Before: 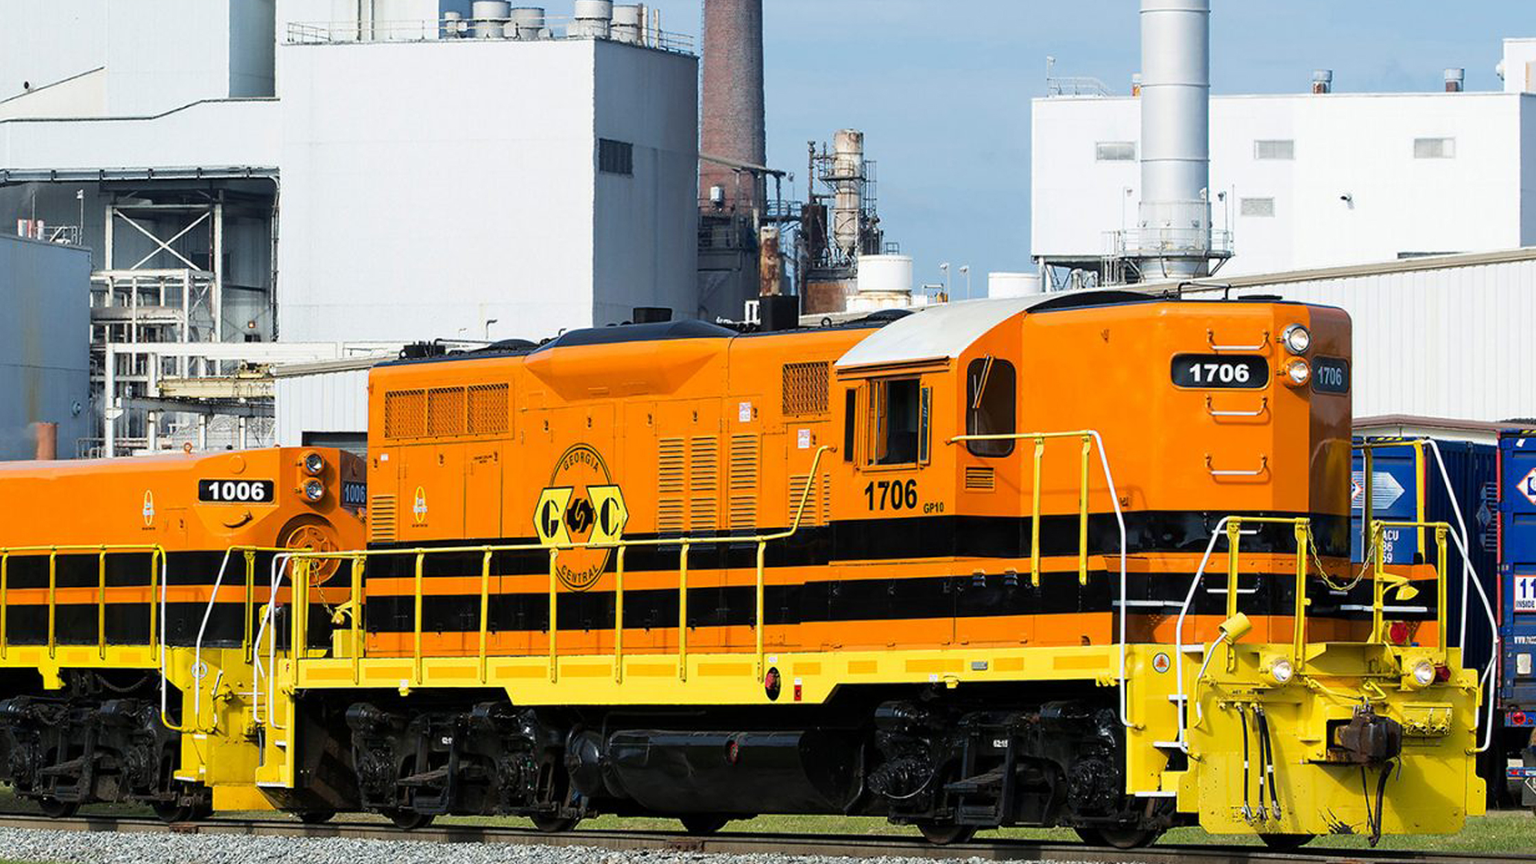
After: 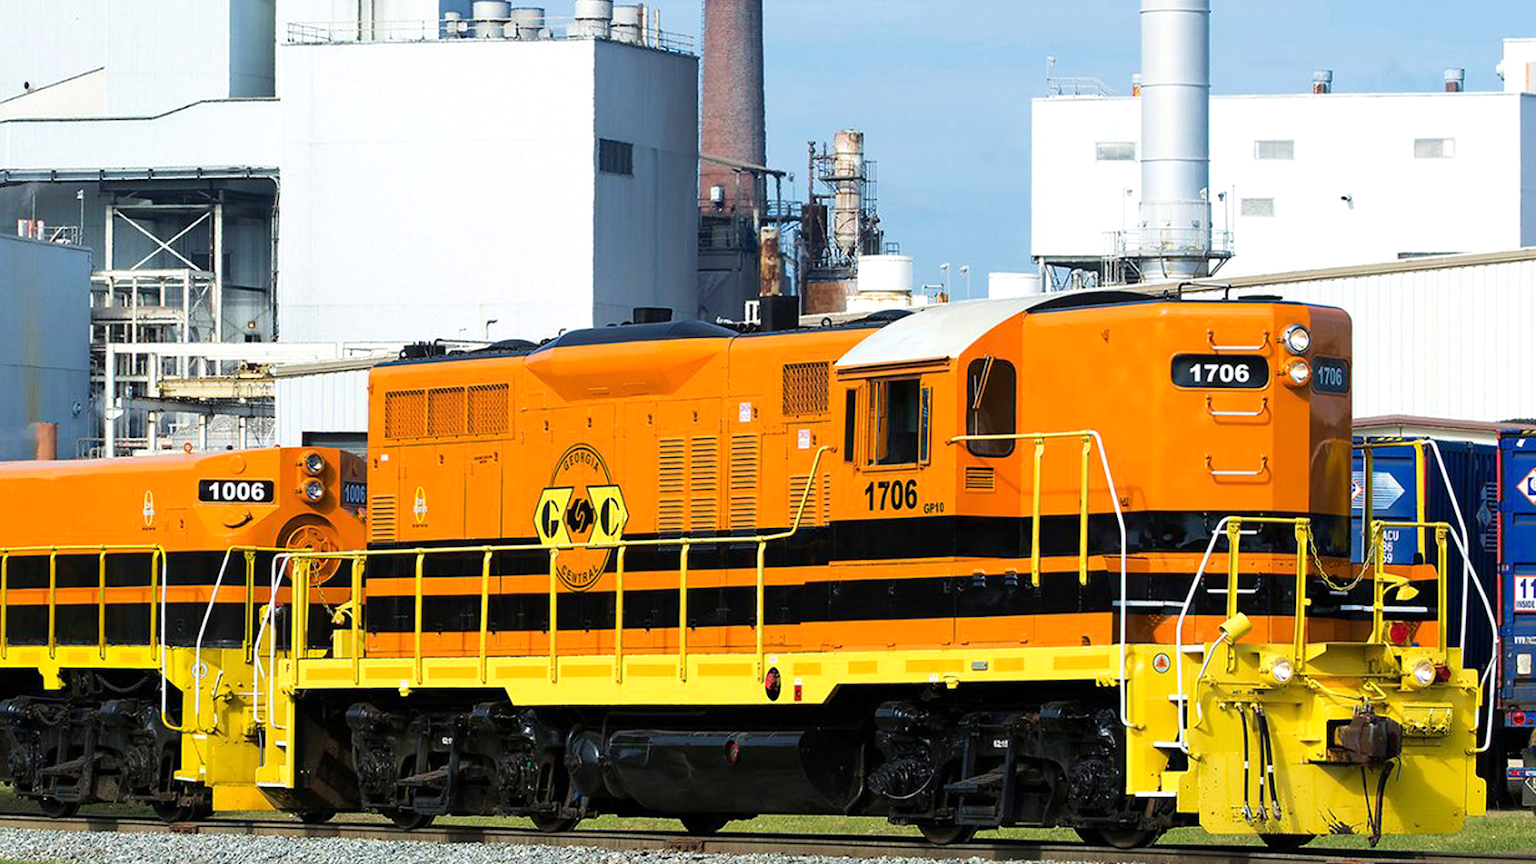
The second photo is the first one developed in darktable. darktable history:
exposure: exposure 0.2 EV, compensate highlight preservation false
velvia: on, module defaults
